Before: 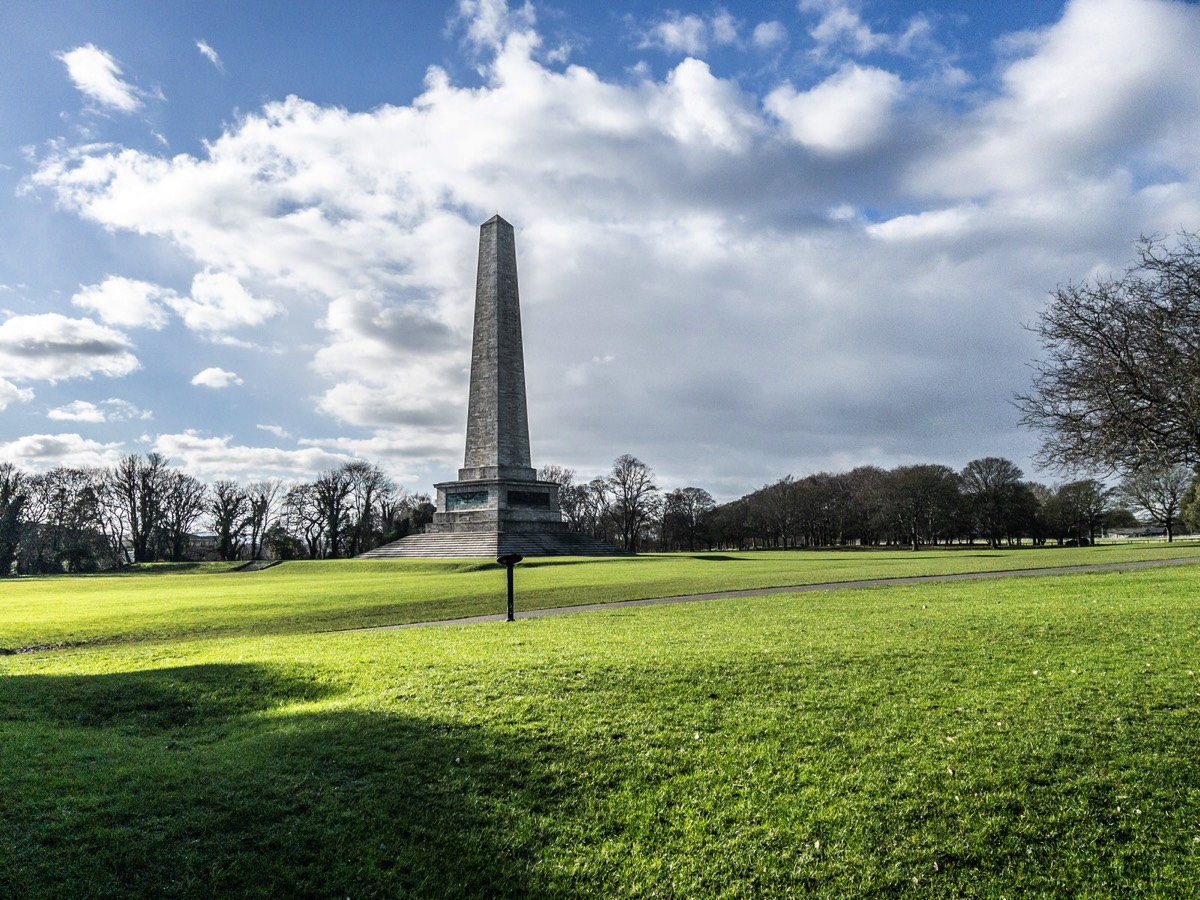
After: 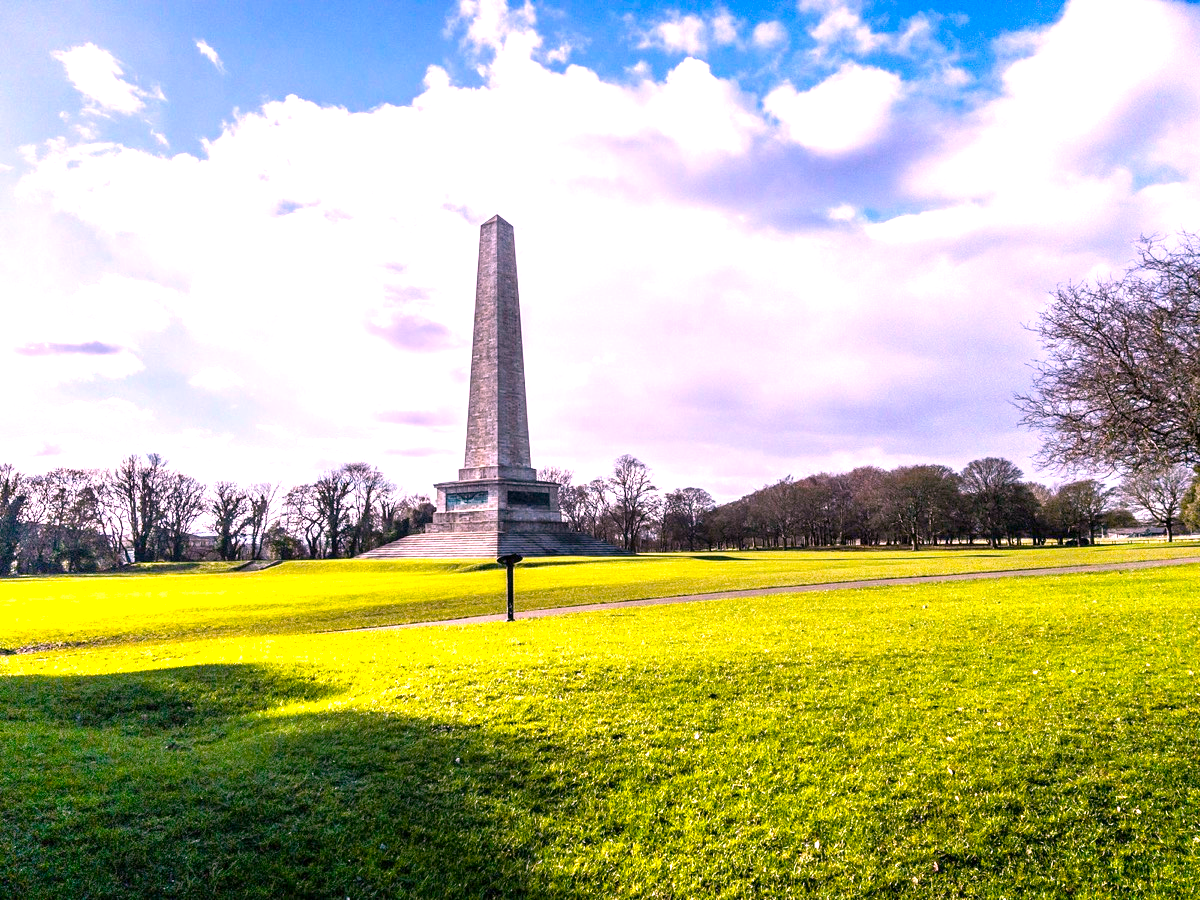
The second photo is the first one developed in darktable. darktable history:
color balance rgb: linear chroma grading › global chroma 20%, perceptual saturation grading › global saturation 25%, perceptual brilliance grading › global brilliance 20%, global vibrance 20%
white balance: red 1.188, blue 1.11
